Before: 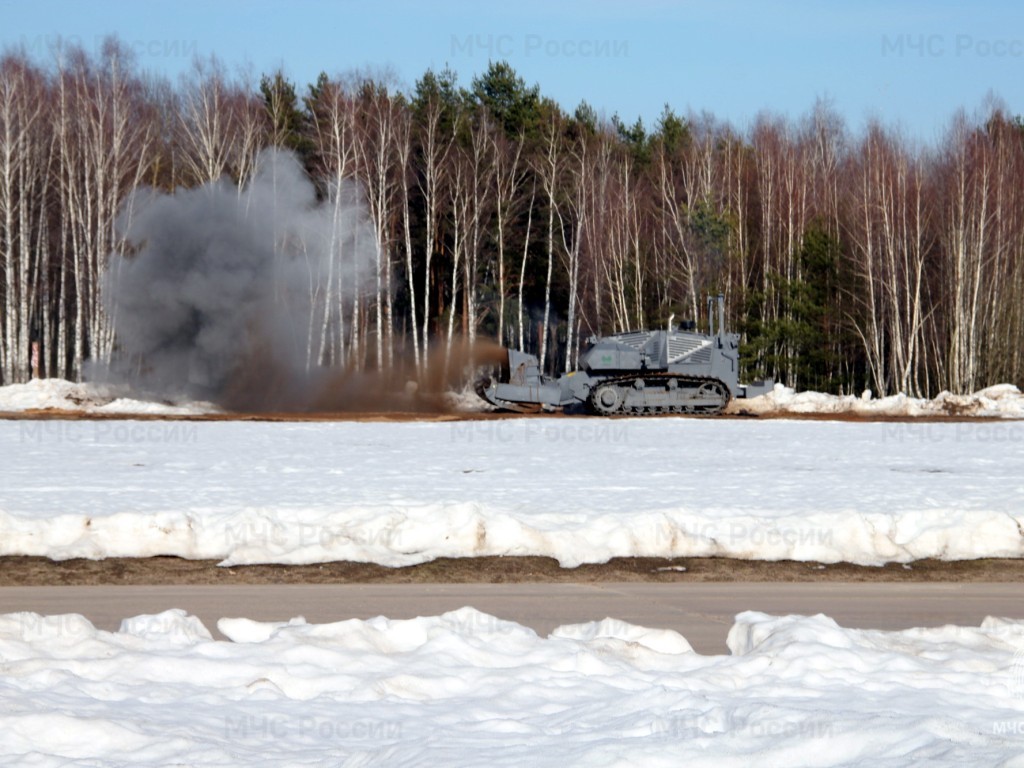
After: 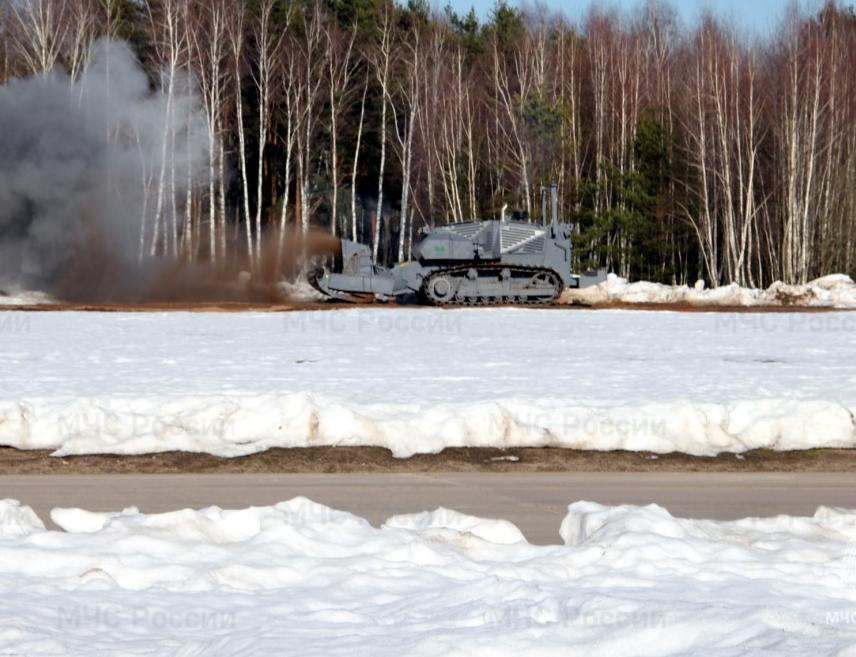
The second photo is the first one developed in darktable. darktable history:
crop: left 16.329%, top 14.419%
